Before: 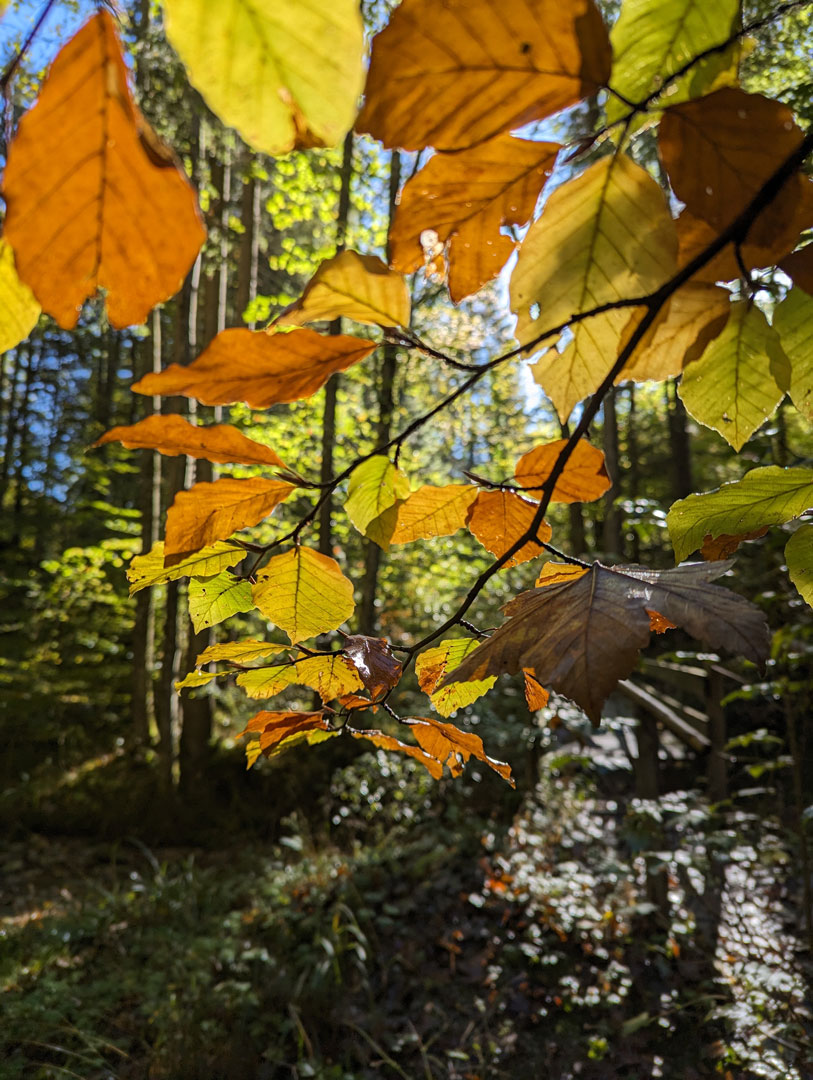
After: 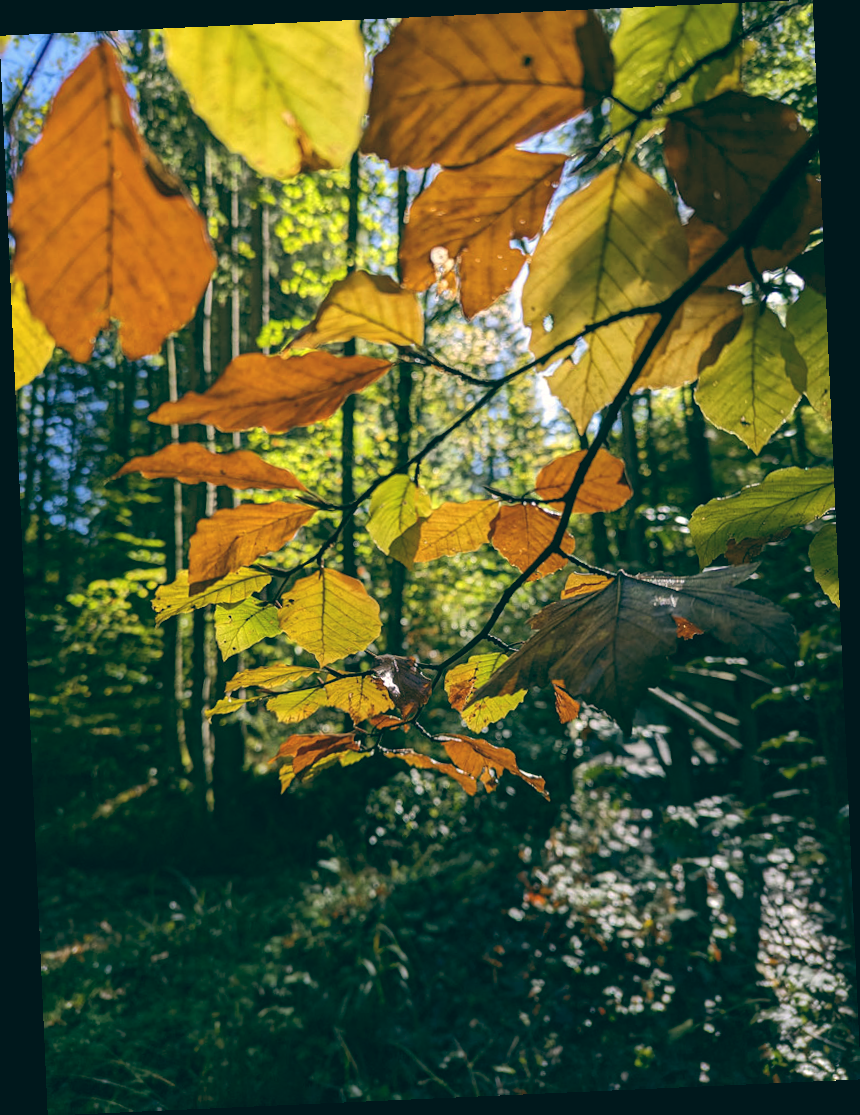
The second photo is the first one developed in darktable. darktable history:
rotate and perspective: rotation -2.56°, automatic cropping off
white balance: red 0.976, blue 1.04
color balance: lift [1.005, 0.99, 1.007, 1.01], gamma [1, 0.979, 1.011, 1.021], gain [0.923, 1.098, 1.025, 0.902], input saturation 90.45%, contrast 7.73%, output saturation 105.91%
